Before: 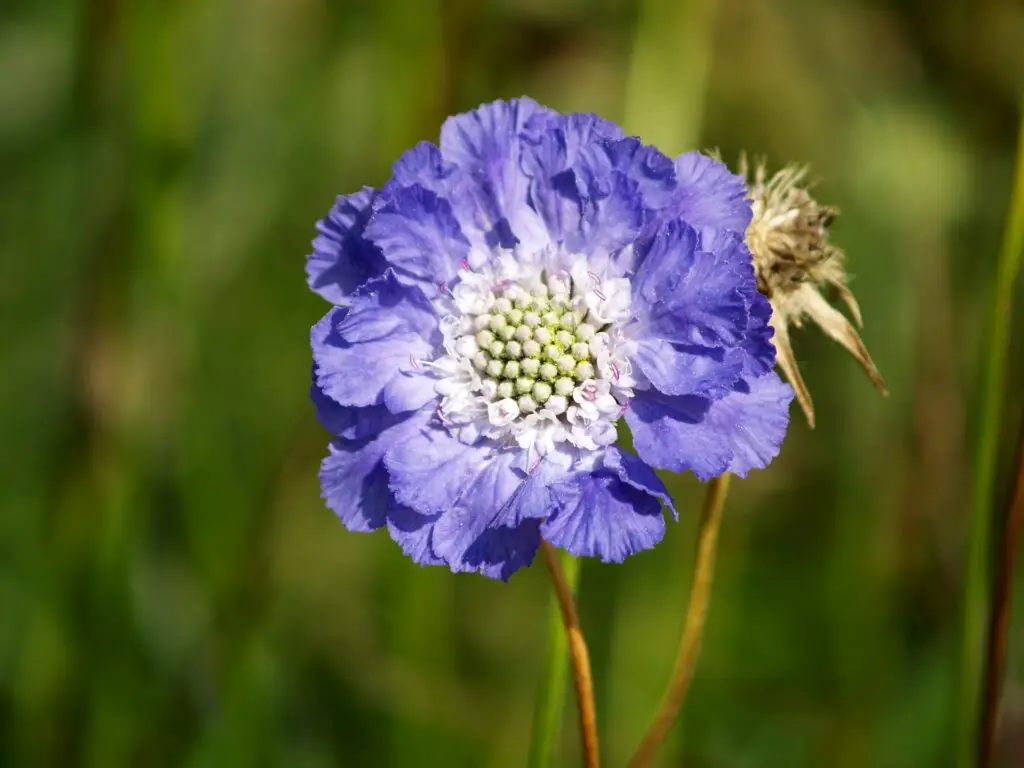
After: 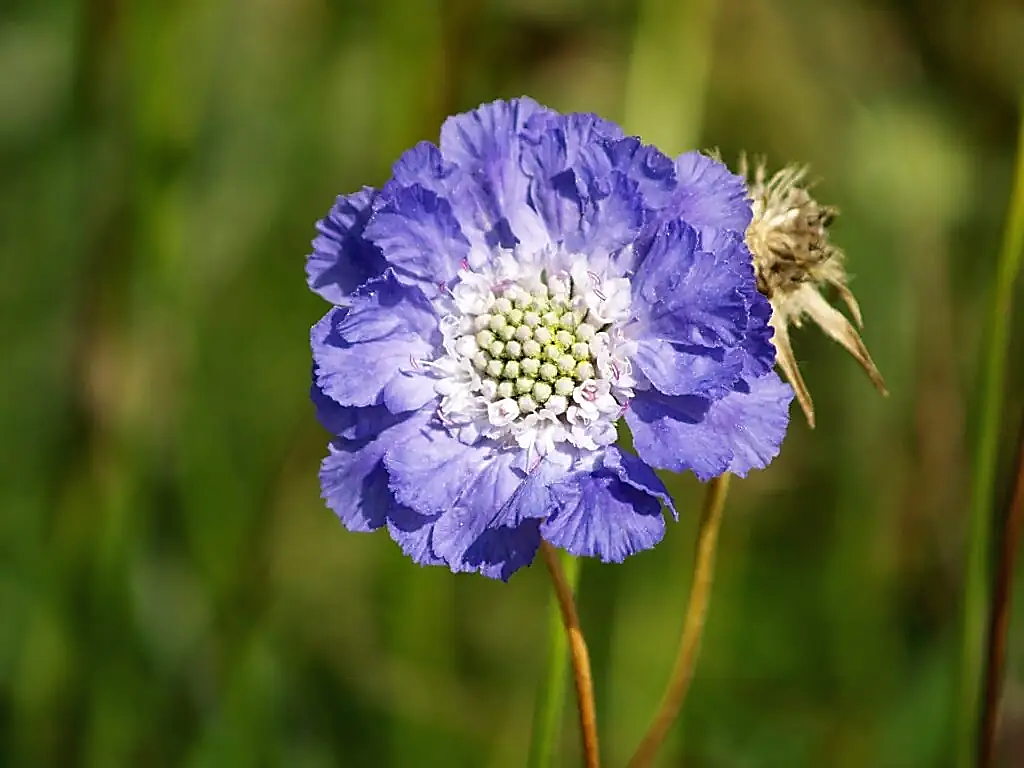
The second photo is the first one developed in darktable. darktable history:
shadows and highlights: shadows 30.87, highlights 1.17, soften with gaussian
sharpen: radius 1.397, amount 1.239, threshold 0.777
